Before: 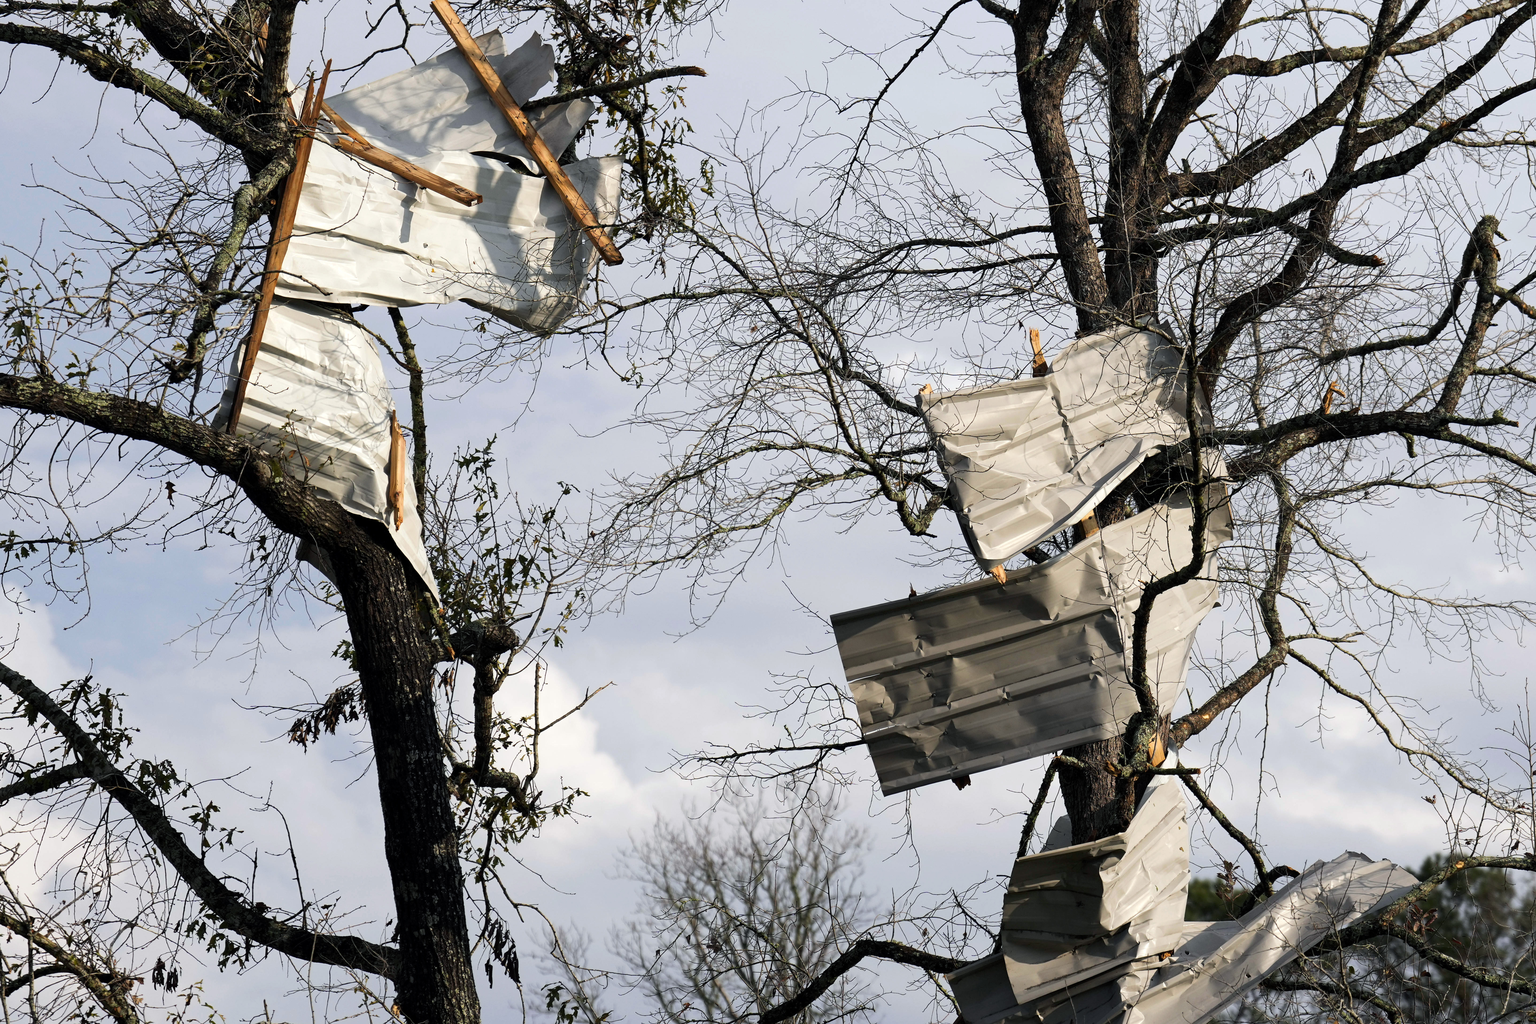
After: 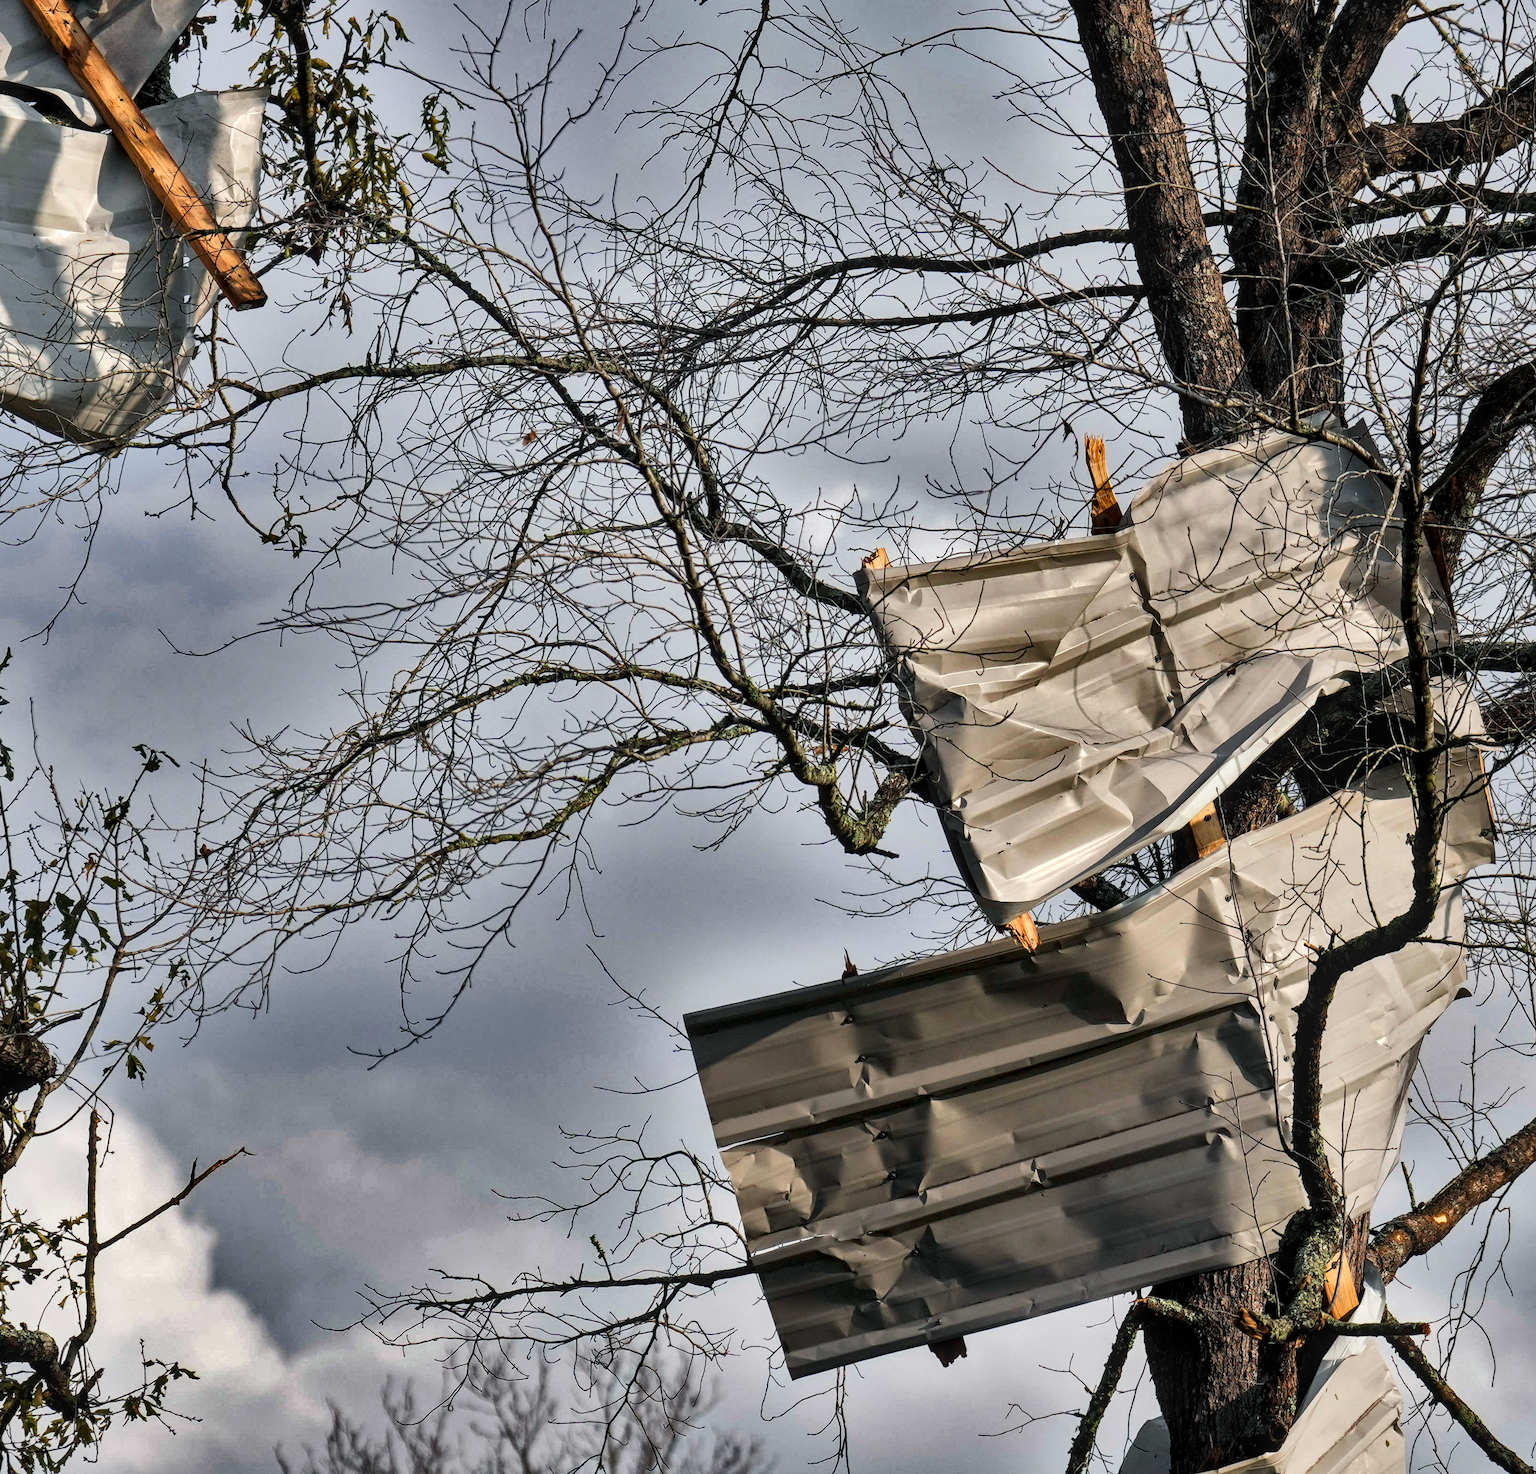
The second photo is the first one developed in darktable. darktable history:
shadows and highlights: shadows 20.86, highlights -82.04, soften with gaussian
crop: left 31.991%, top 10.959%, right 18.385%, bottom 17.593%
local contrast: on, module defaults
